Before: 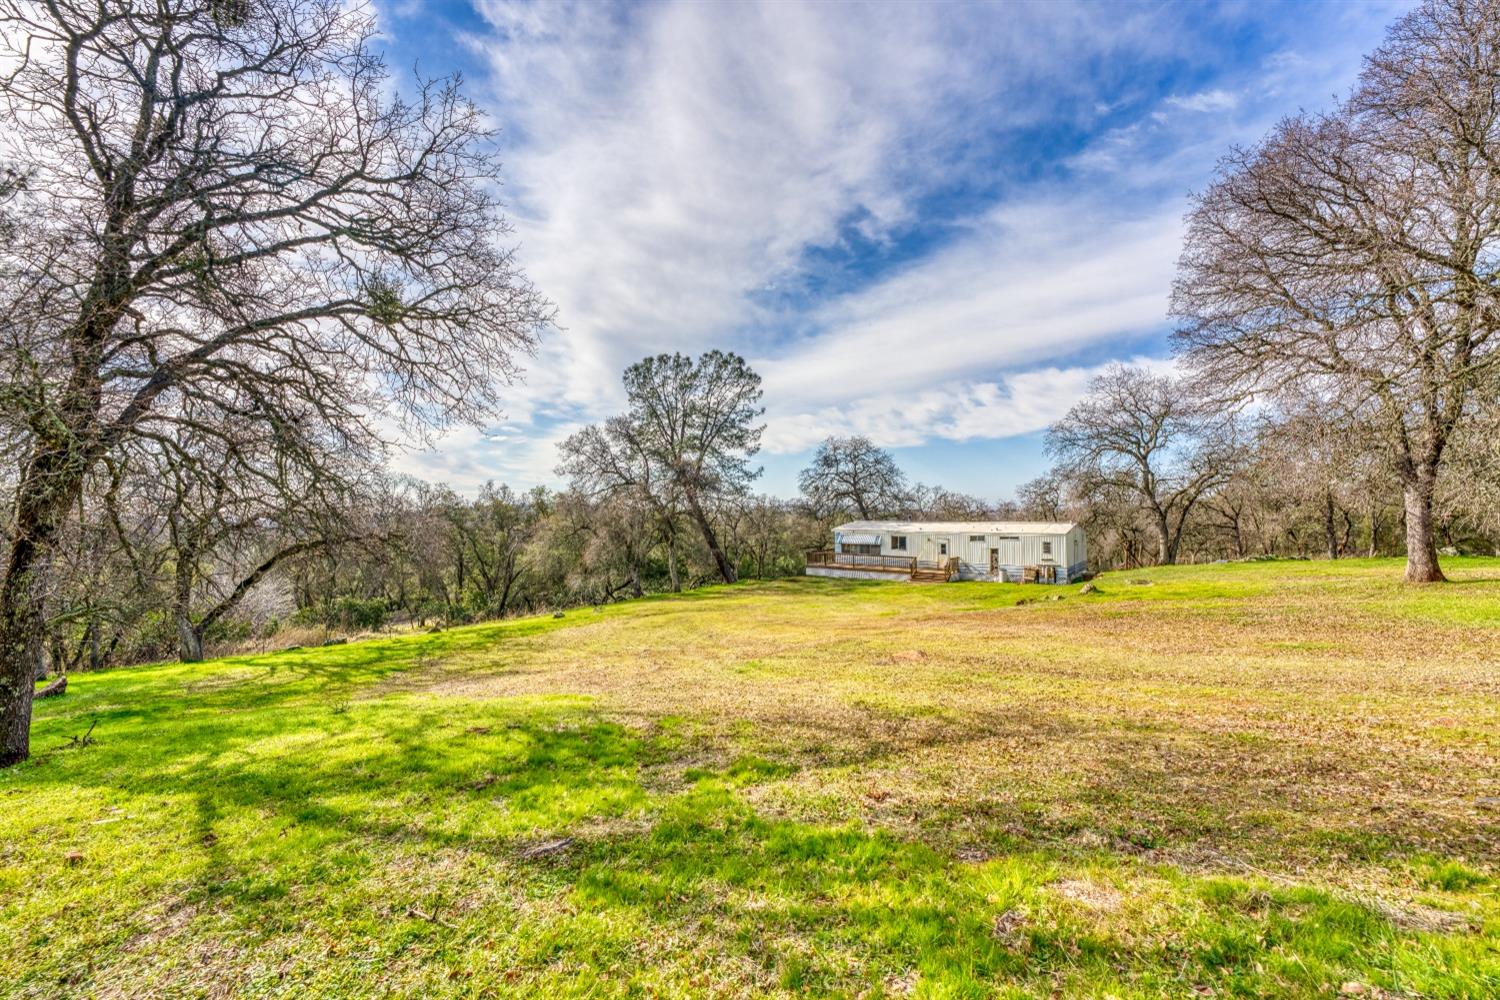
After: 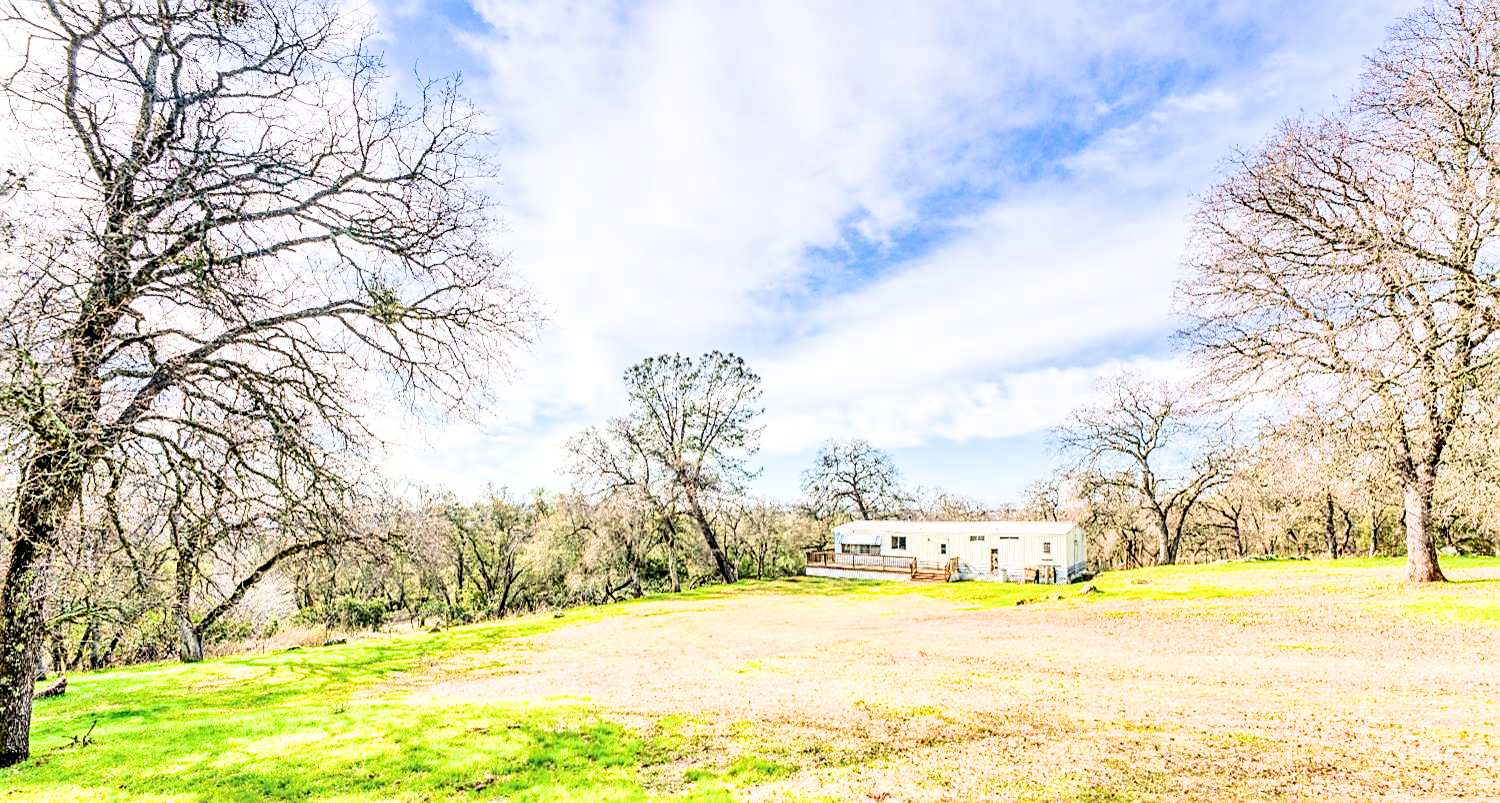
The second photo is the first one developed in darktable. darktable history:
sharpen: on, module defaults
exposure: black level correction 0.001, exposure 1.719 EV, compensate exposure bias true, compensate highlight preservation false
crop: bottom 19.644%
filmic rgb: black relative exposure -5 EV, hardness 2.88, contrast 1.5
